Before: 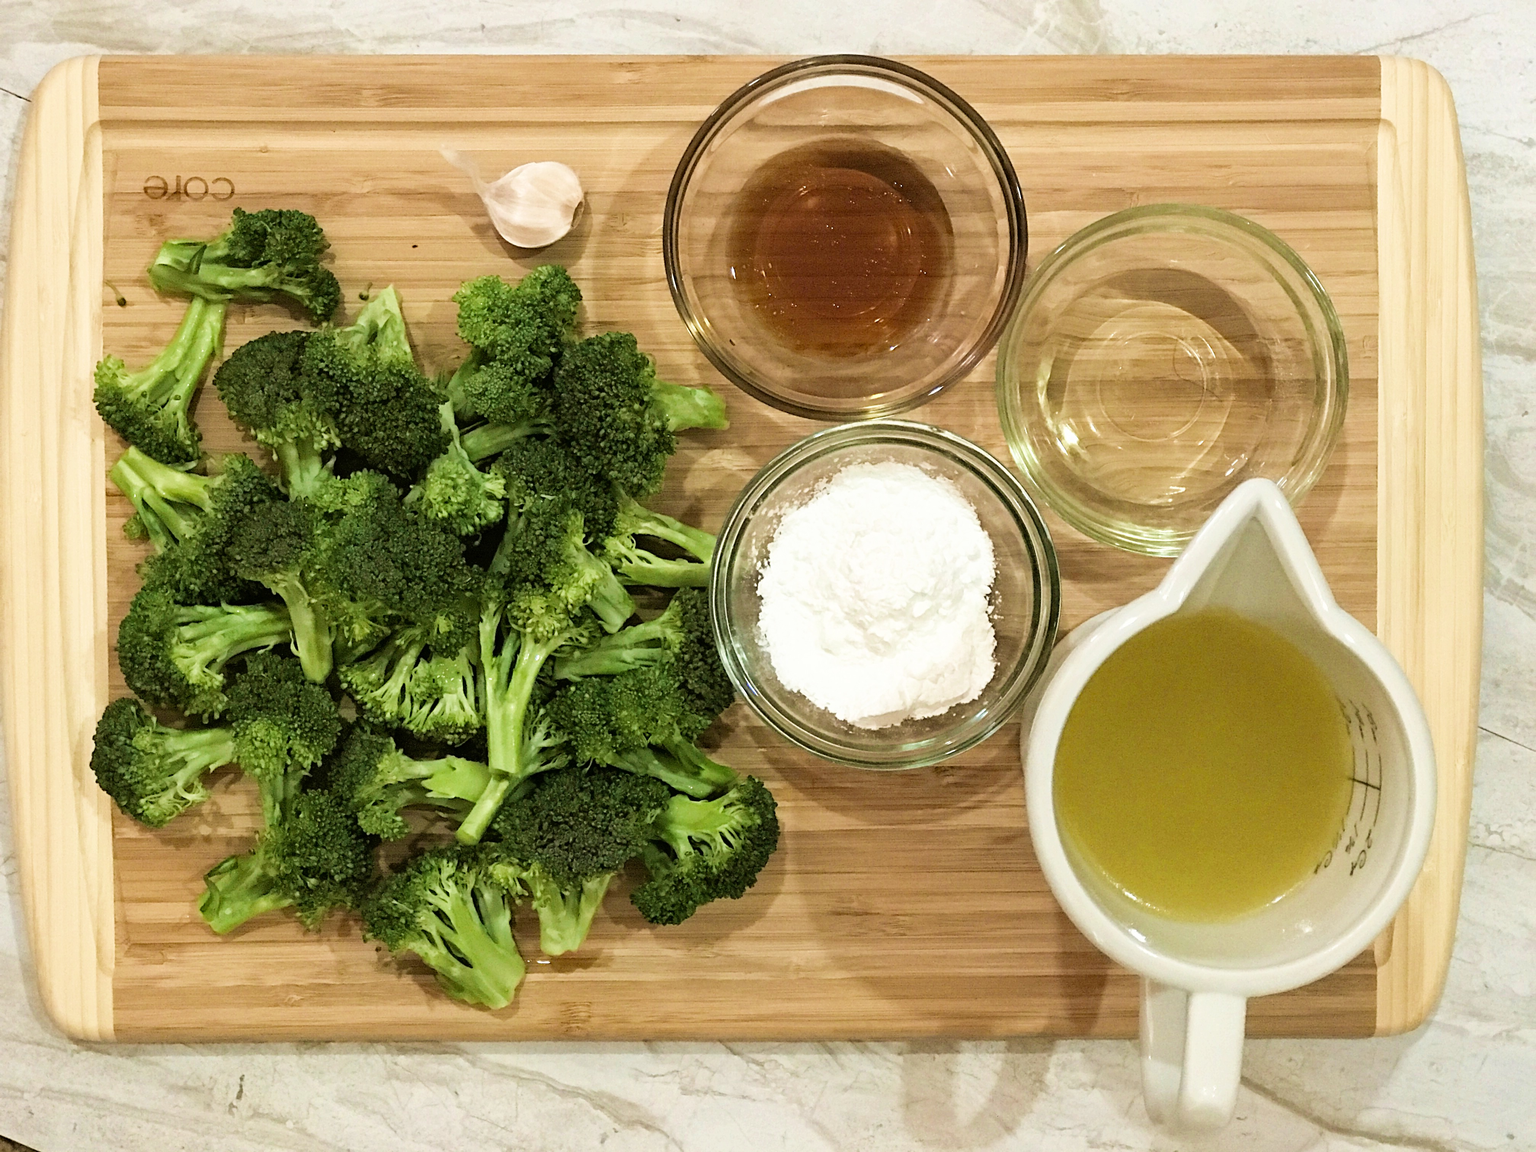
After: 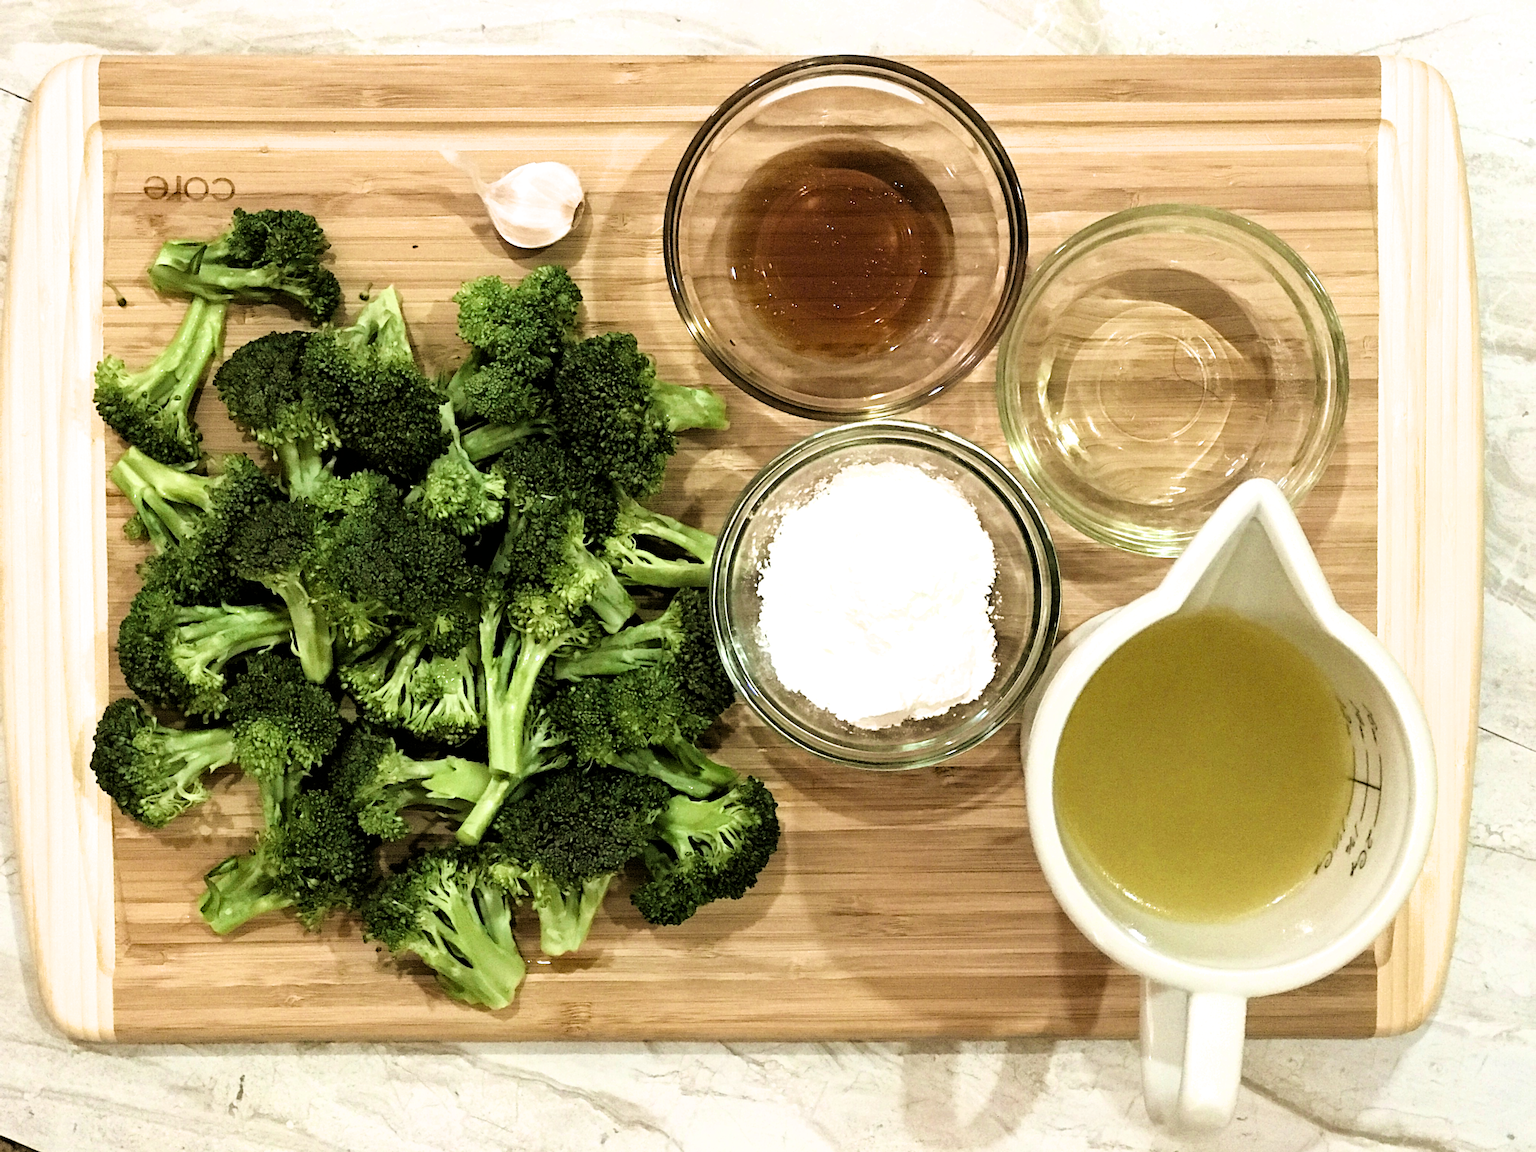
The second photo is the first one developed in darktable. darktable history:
filmic rgb: black relative exposure -8.28 EV, white relative exposure 2.2 EV, target white luminance 99.876%, hardness 7.04, latitude 75.3%, contrast 1.323, highlights saturation mix -1.74%, shadows ↔ highlights balance 30.57%
